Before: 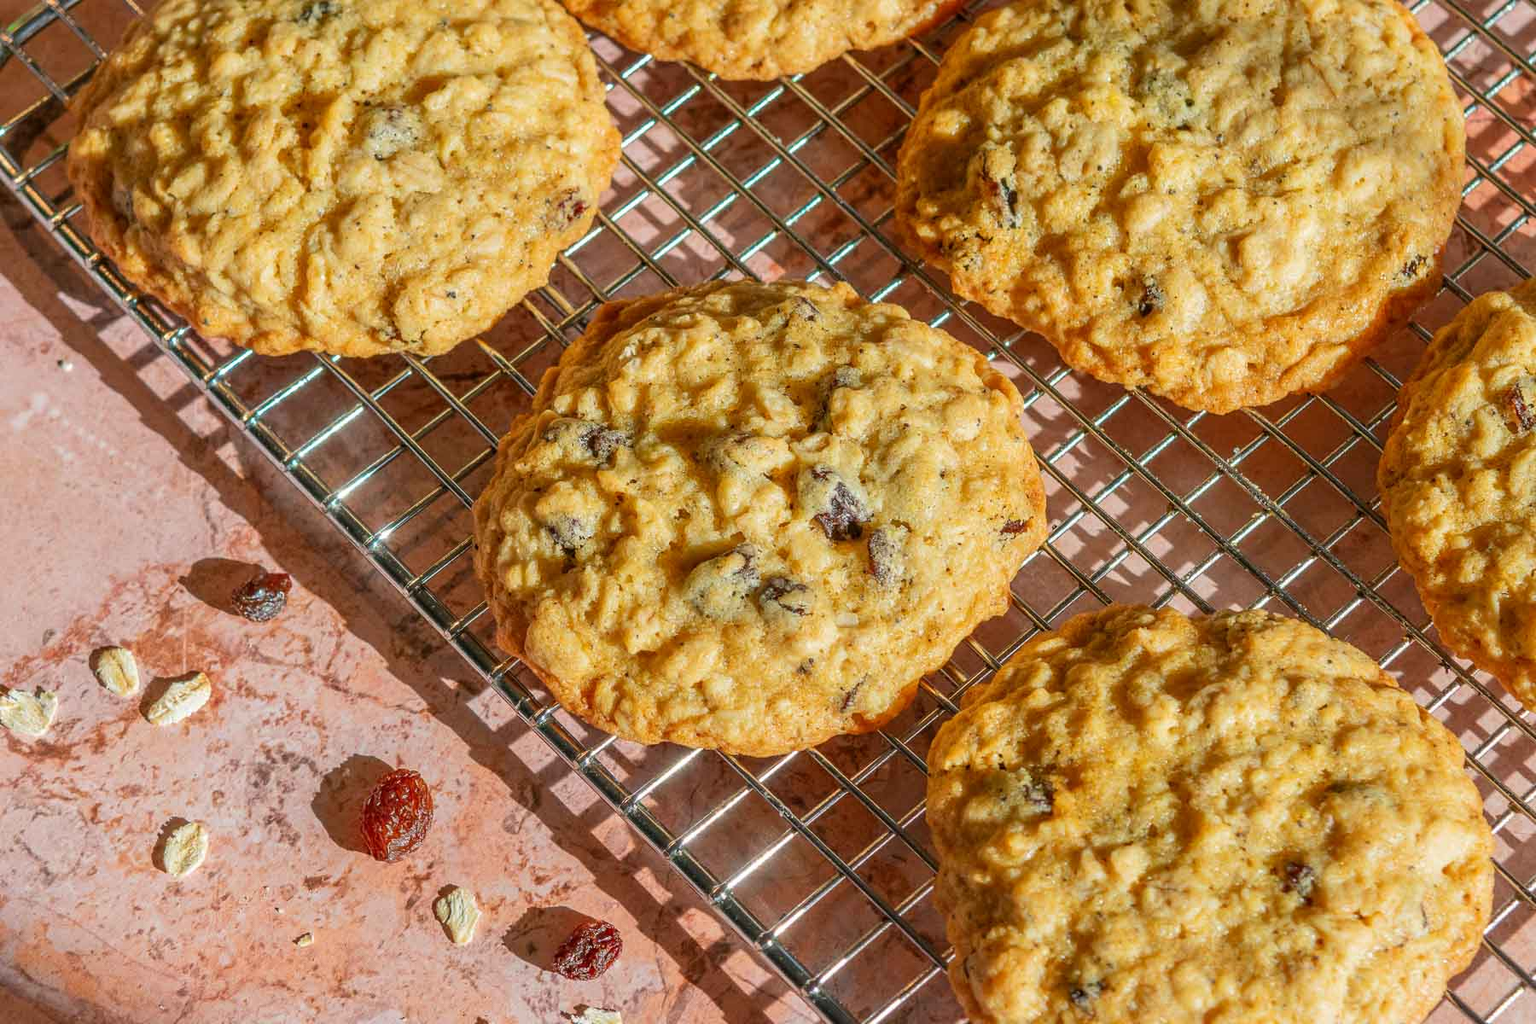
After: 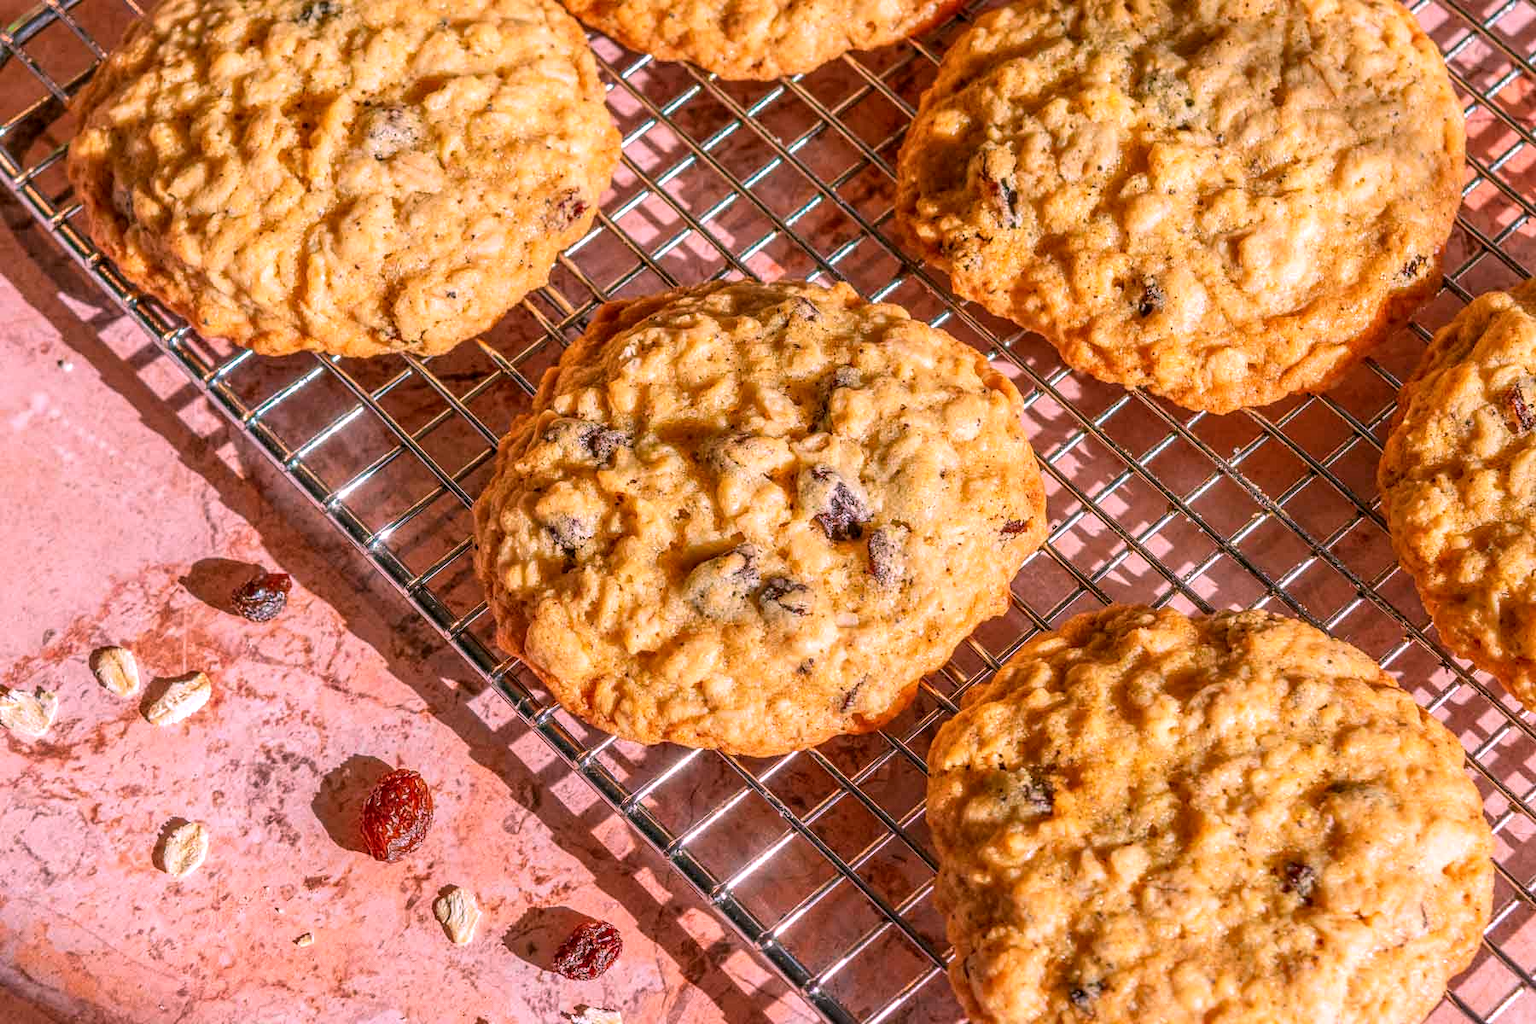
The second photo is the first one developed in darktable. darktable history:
local contrast: detail 130%
white balance: red 1.188, blue 1.11
